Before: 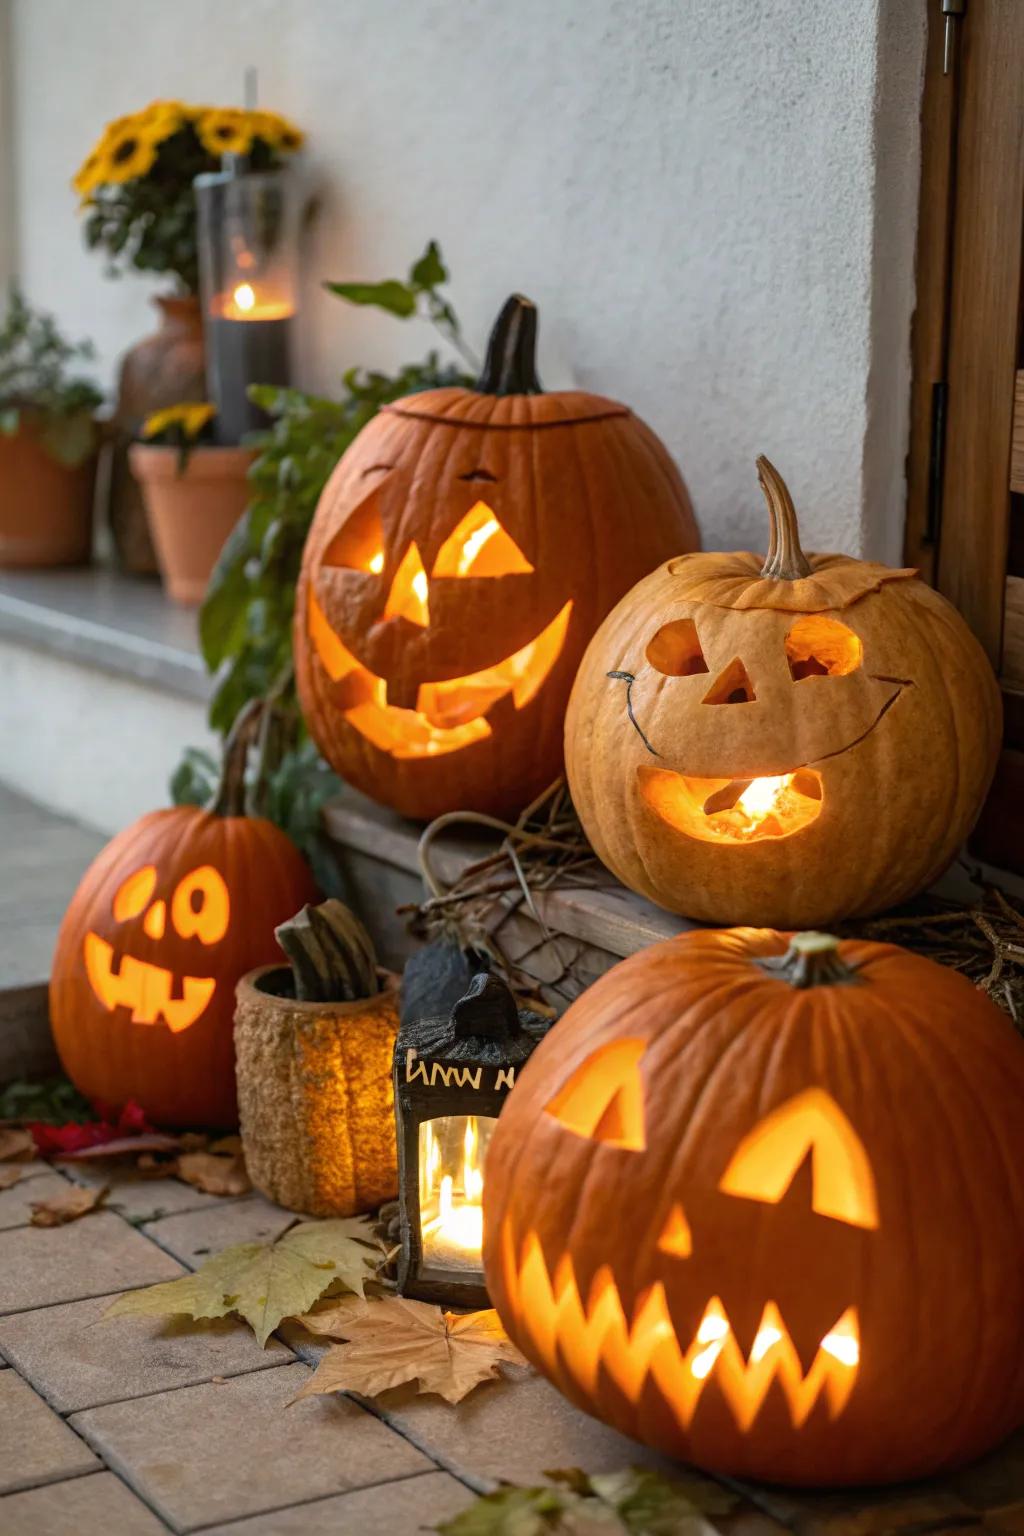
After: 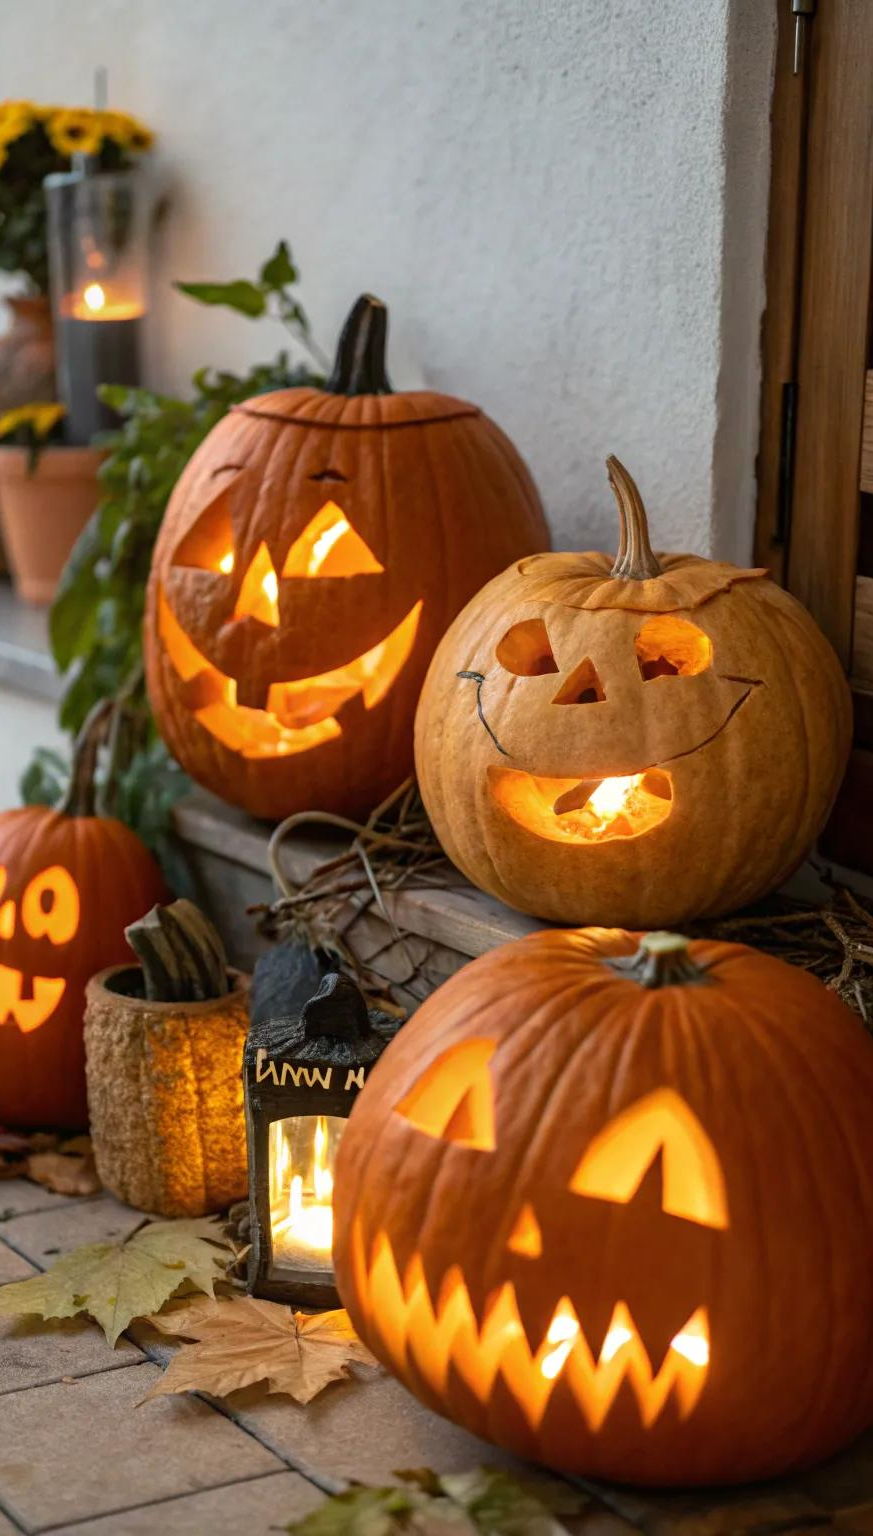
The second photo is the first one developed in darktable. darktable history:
crop and rotate: left 14.655%
